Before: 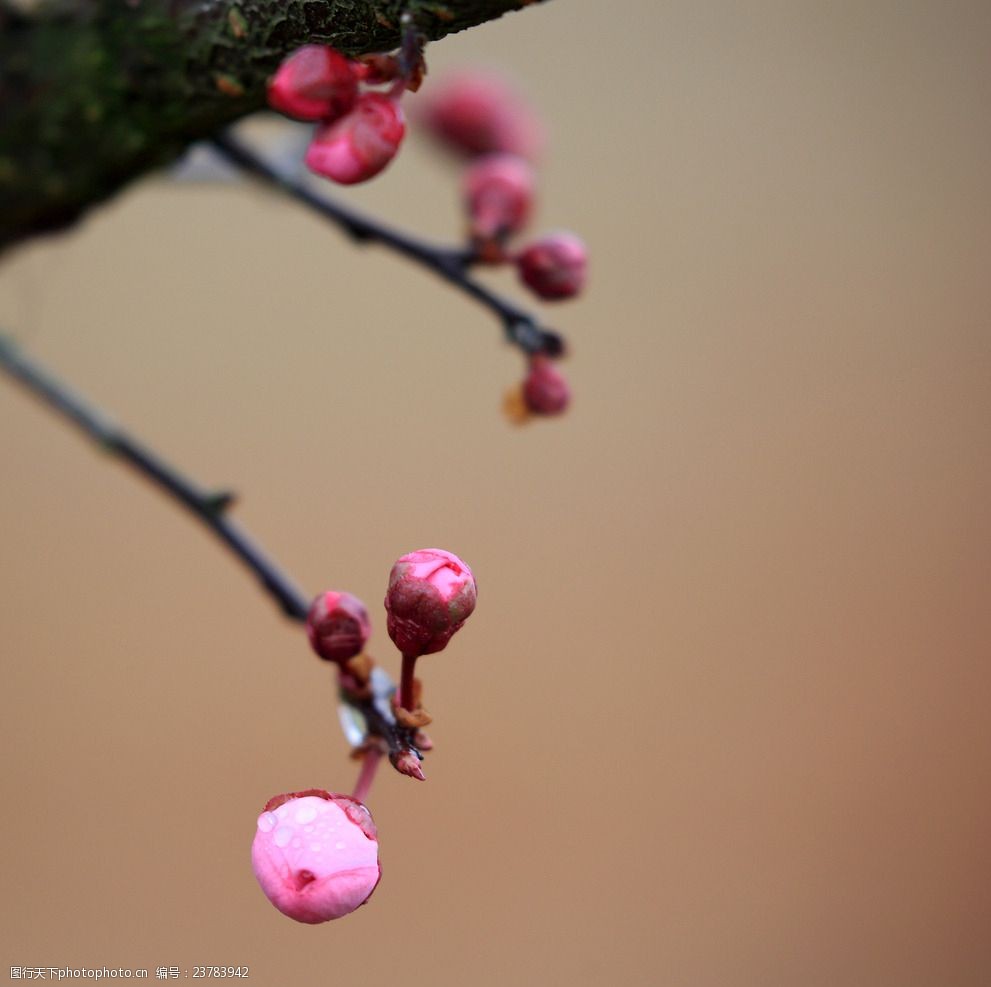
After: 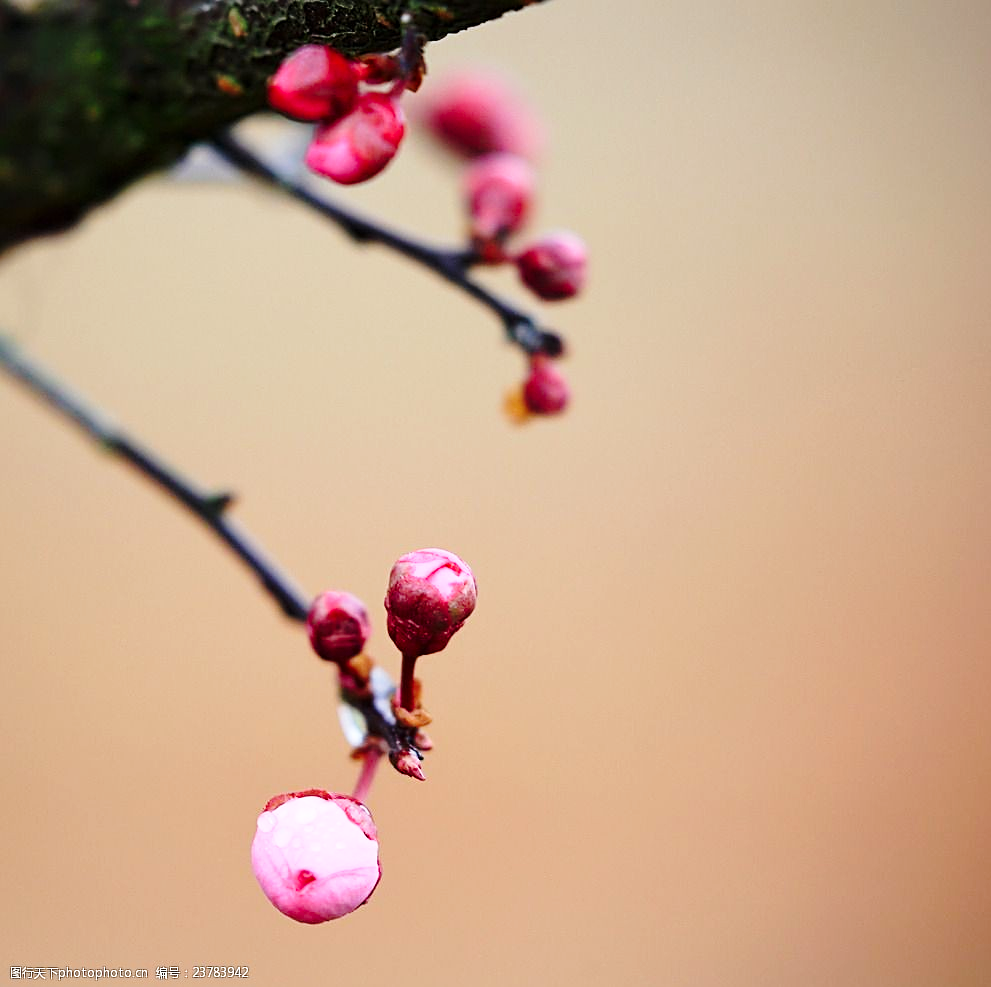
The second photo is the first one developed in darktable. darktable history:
sharpen: on, module defaults
color correction: highlights b* -0.048, saturation 1.08
base curve: curves: ch0 [(0, 0) (0.028, 0.03) (0.121, 0.232) (0.46, 0.748) (0.859, 0.968) (1, 1)], preserve colors none
